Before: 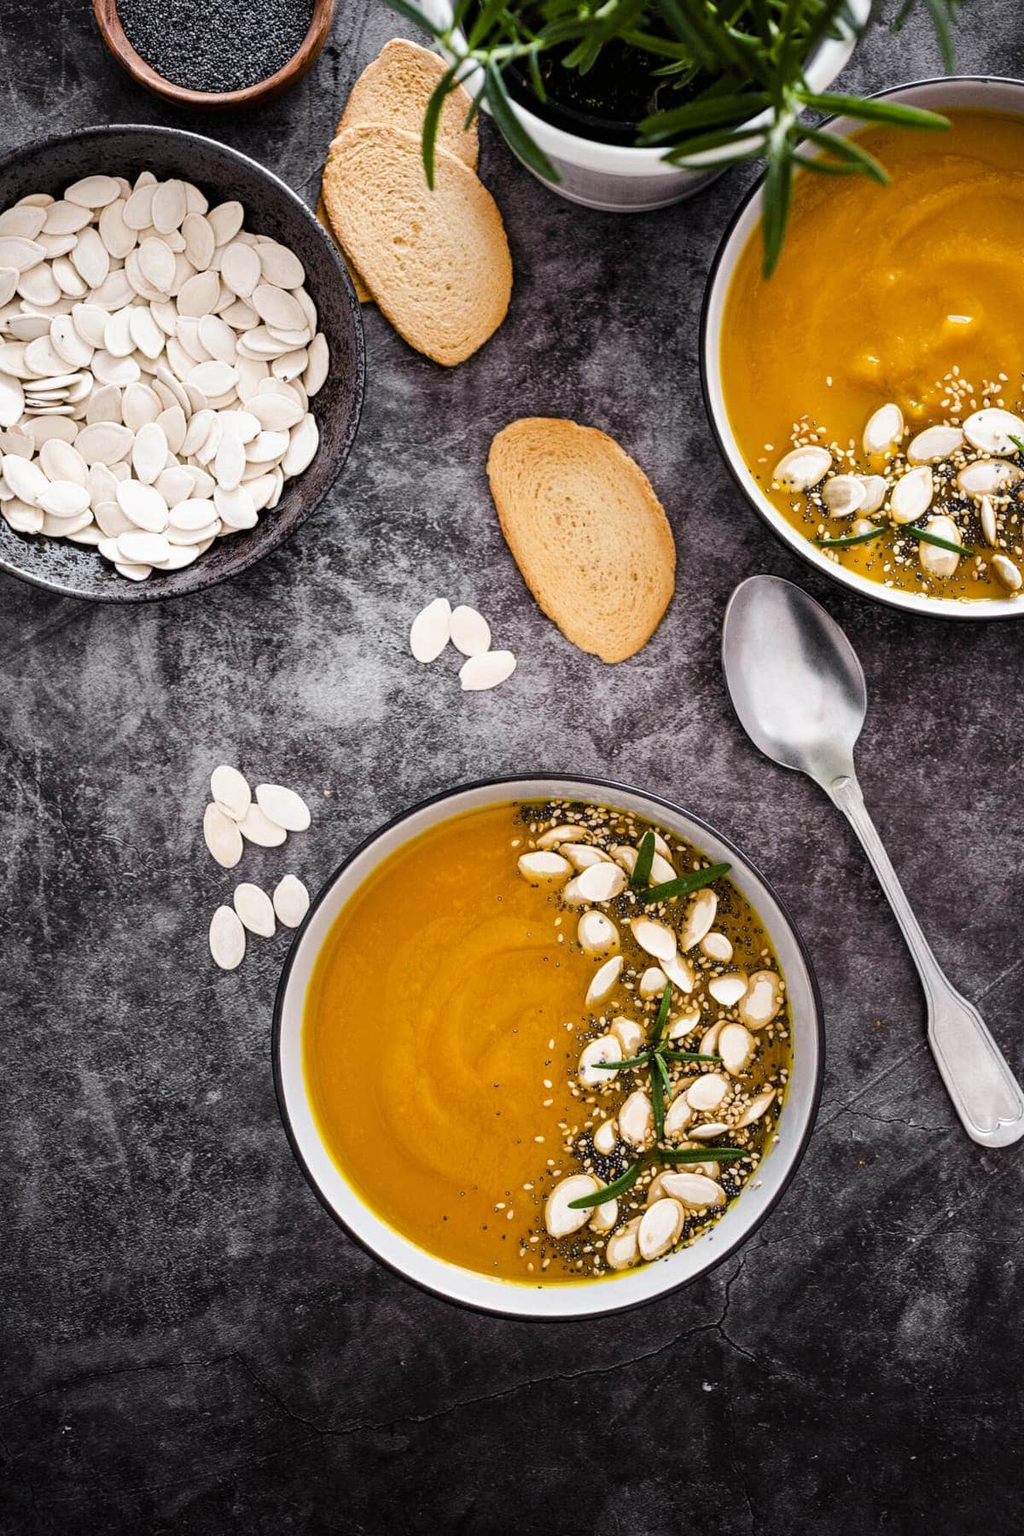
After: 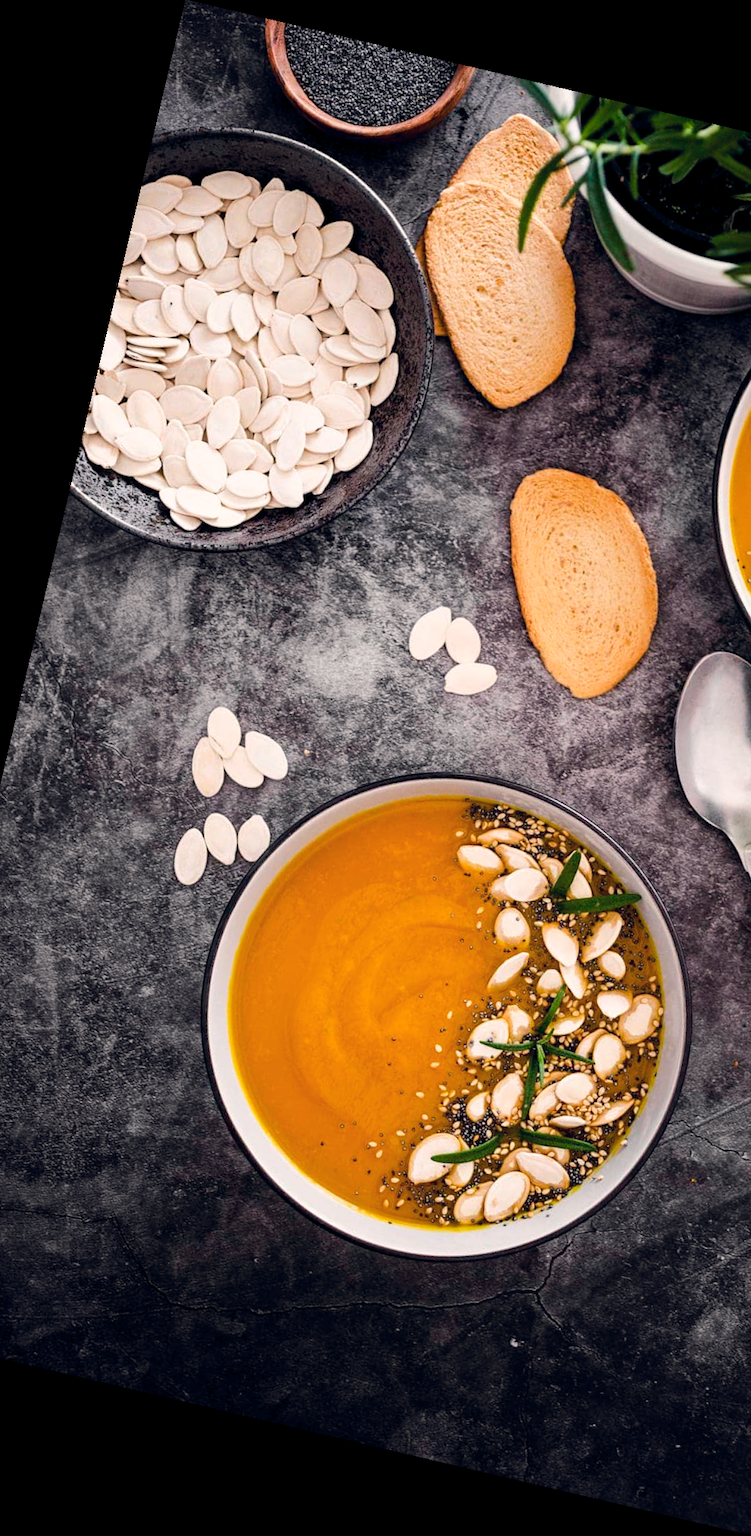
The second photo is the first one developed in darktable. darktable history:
crop: left 10.644%, right 26.528%
color balance rgb: shadows lift › hue 87.51°, highlights gain › chroma 1.62%, highlights gain › hue 55.1°, global offset › chroma 0.06%, global offset › hue 253.66°, linear chroma grading › global chroma 0.5%
rotate and perspective: rotation 13.27°, automatic cropping off
white balance: emerald 1
